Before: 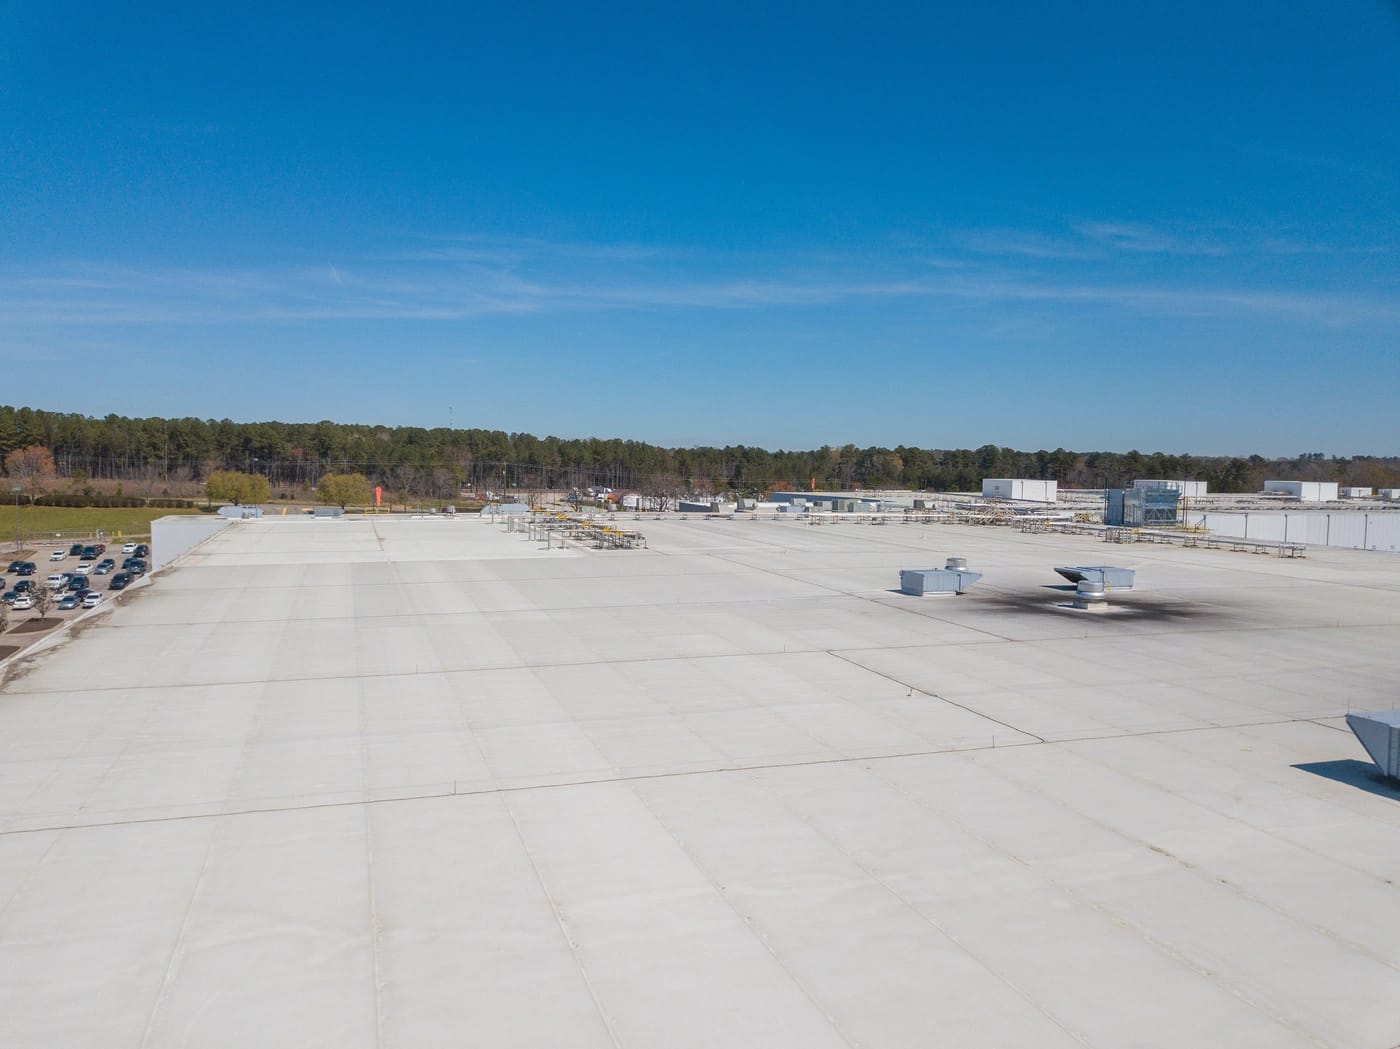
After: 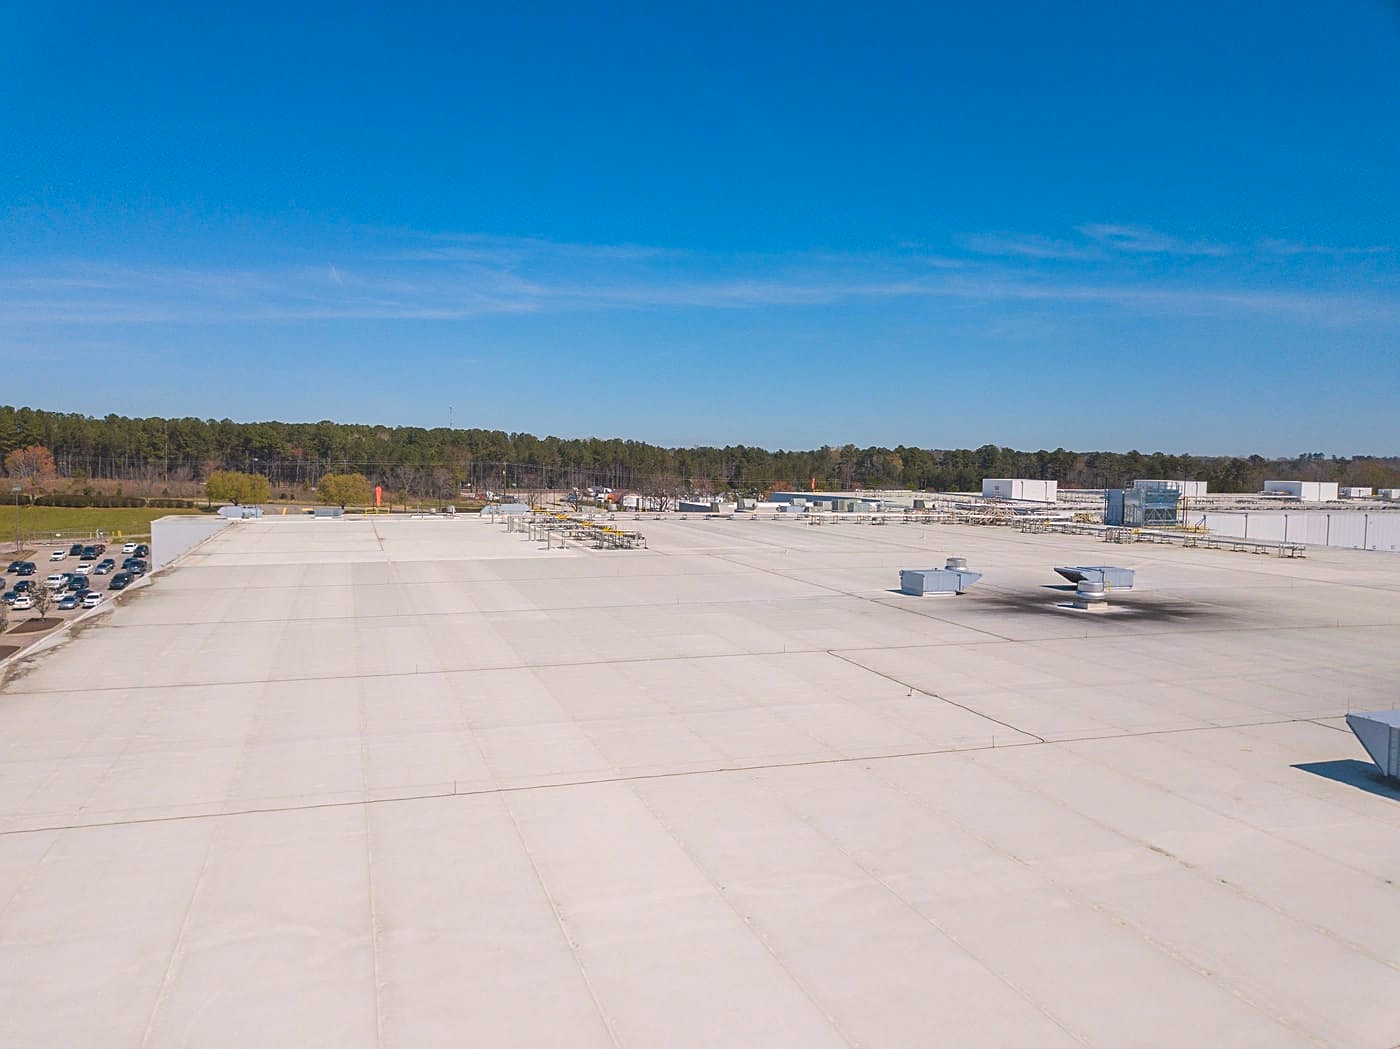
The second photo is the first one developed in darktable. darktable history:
color correction: highlights a* 3.51, highlights b* 2.17, saturation 1.21
exposure: black level correction -0.008, exposure 0.067 EV, compensate highlight preservation false
sharpen: on, module defaults
